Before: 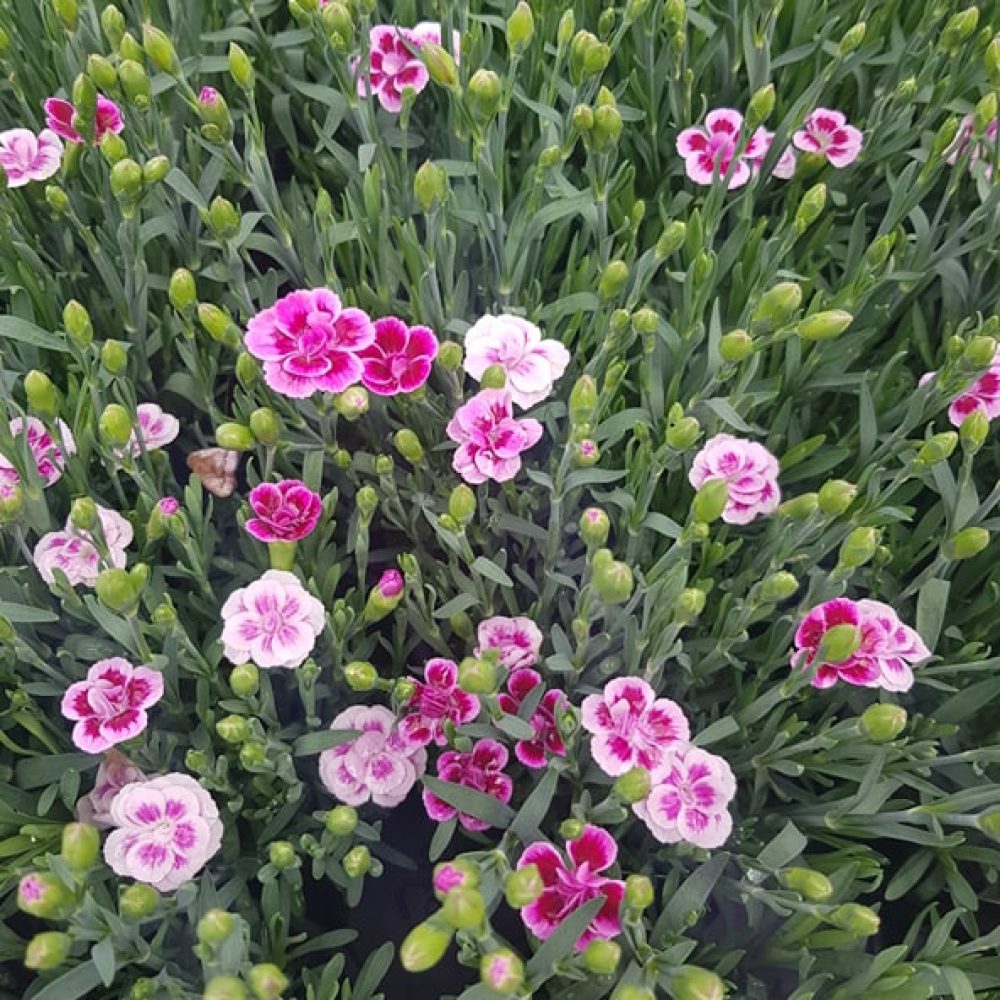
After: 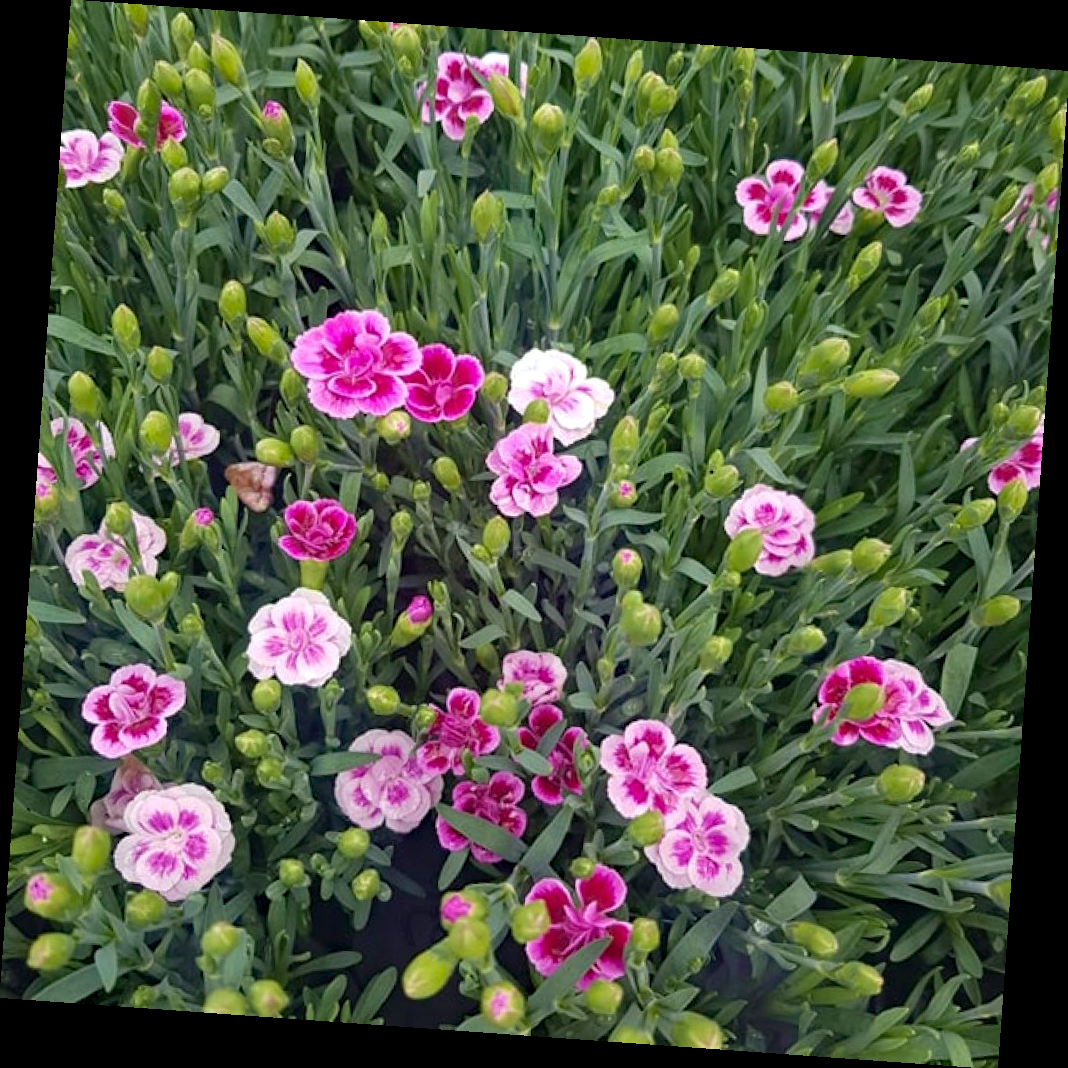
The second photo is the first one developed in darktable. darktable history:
velvia: on, module defaults
rotate and perspective: rotation 4.1°, automatic cropping off
haze removal: strength 0.29, distance 0.25, compatibility mode true, adaptive false
